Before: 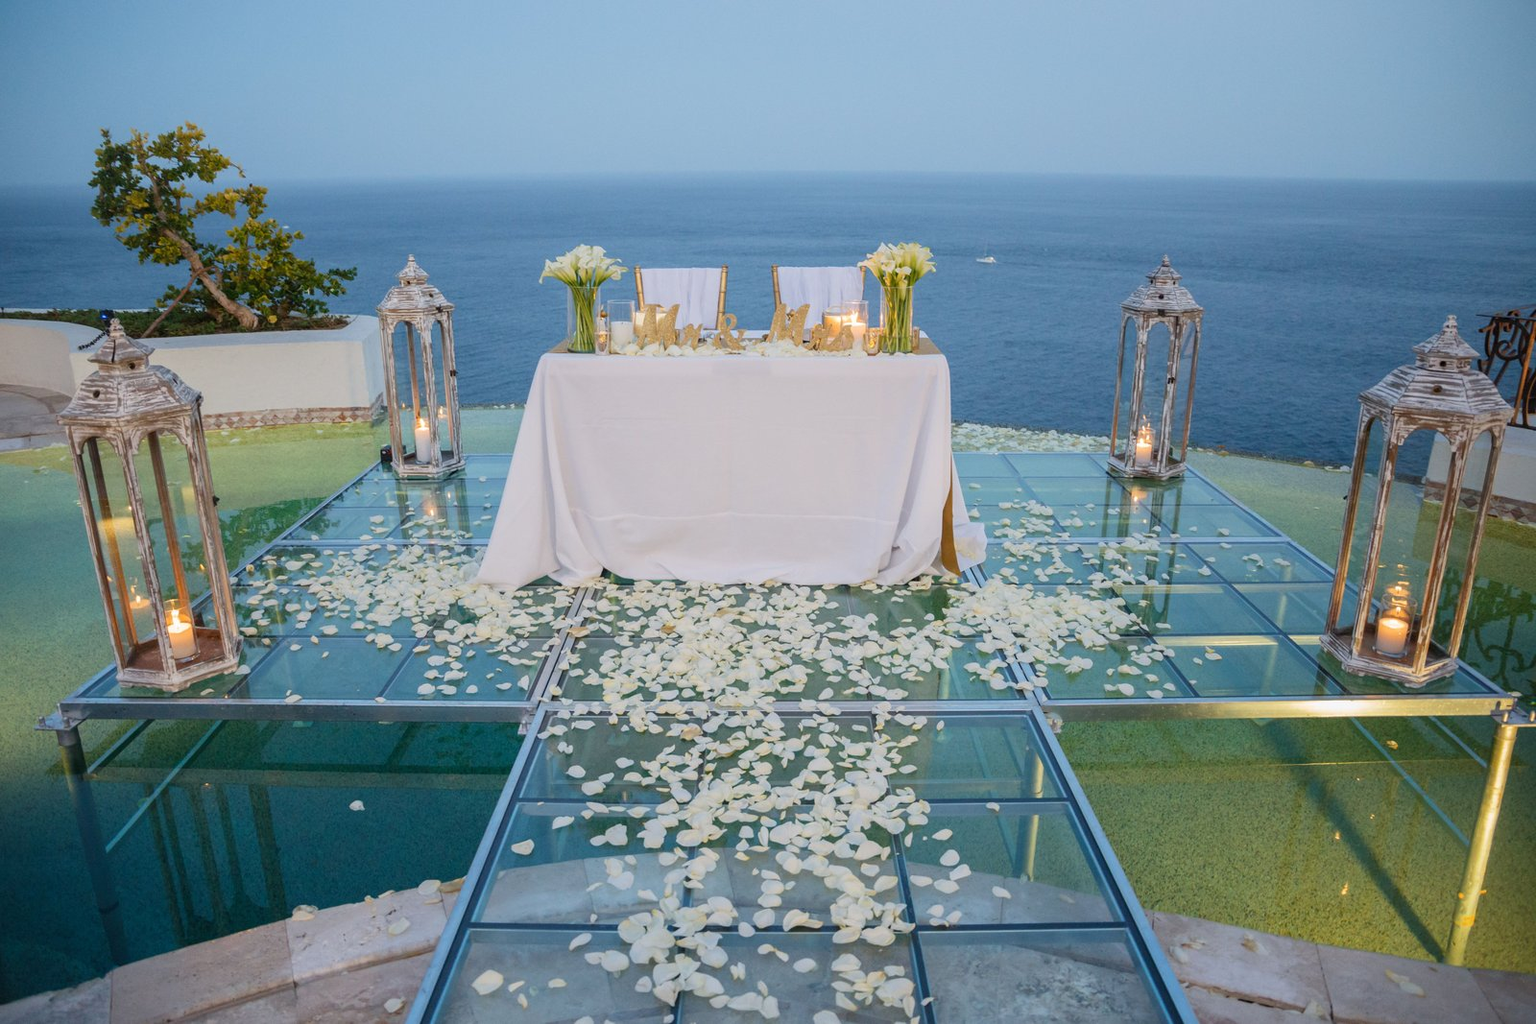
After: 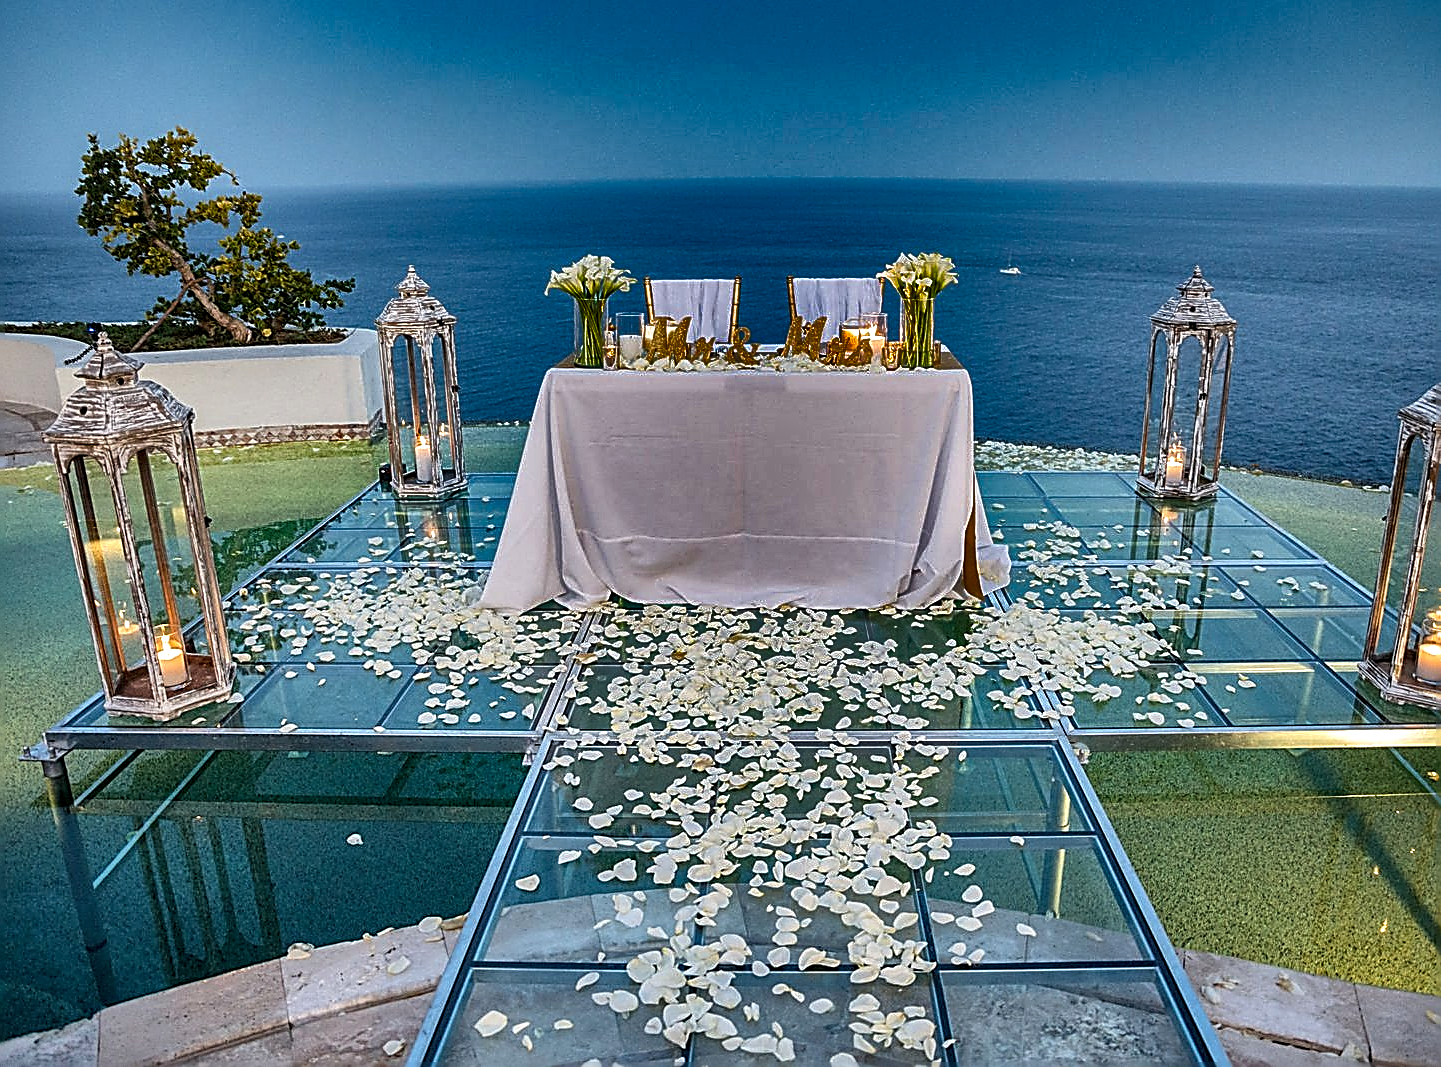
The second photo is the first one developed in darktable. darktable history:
crop and rotate: left 1.088%, right 8.807%
tone equalizer: -8 EV -0.417 EV, -7 EV -0.389 EV, -6 EV -0.333 EV, -5 EV -0.222 EV, -3 EV 0.222 EV, -2 EV 0.333 EV, -1 EV 0.389 EV, +0 EV 0.417 EV, edges refinement/feathering 500, mask exposure compensation -1.57 EV, preserve details no
exposure: compensate highlight preservation false
sharpen: amount 1.861
contrast equalizer: octaves 7, y [[0.528 ×6], [0.514 ×6], [0.362 ×6], [0 ×6], [0 ×6]]
local contrast: on, module defaults
shadows and highlights: radius 123.98, shadows 100, white point adjustment -3, highlights -100, highlights color adjustment 89.84%, soften with gaussian
